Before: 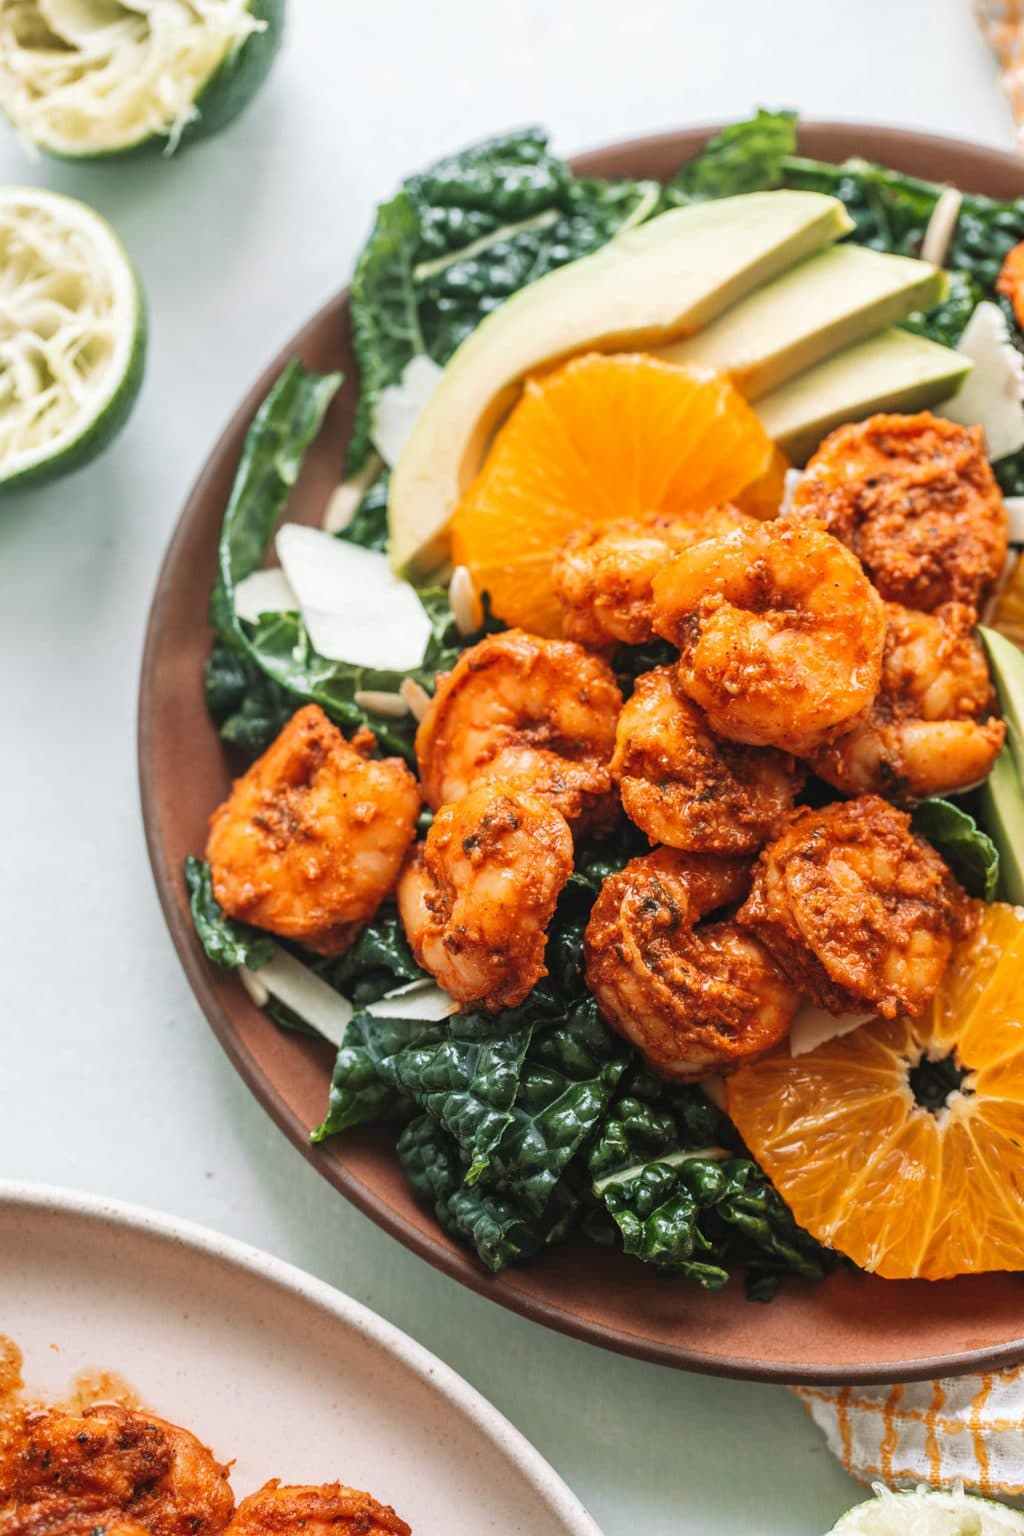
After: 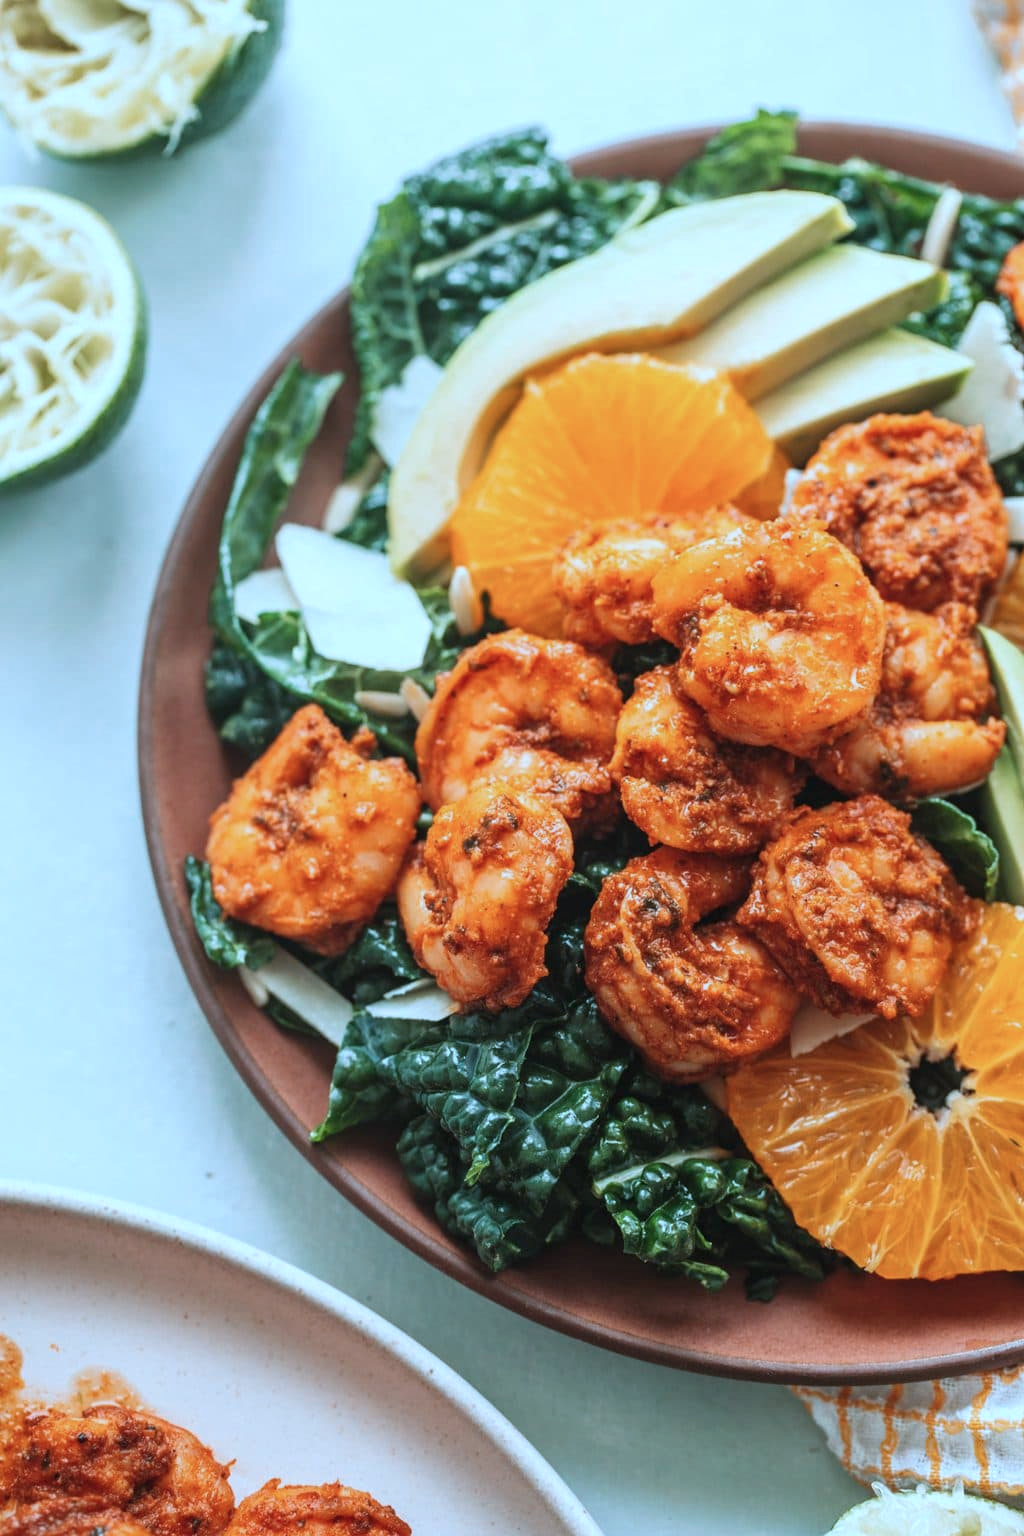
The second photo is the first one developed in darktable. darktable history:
local contrast: mode bilateral grid, contrast 10, coarseness 25, detail 115%, midtone range 0.2
tone equalizer: -7 EV 0.195 EV, -6 EV 0.16 EV, -5 EV 0.092 EV, -4 EV 0.033 EV, -2 EV -0.024 EV, -1 EV -0.063 EV, +0 EV -0.057 EV
color correction: highlights a* -9.74, highlights b* -21.69
